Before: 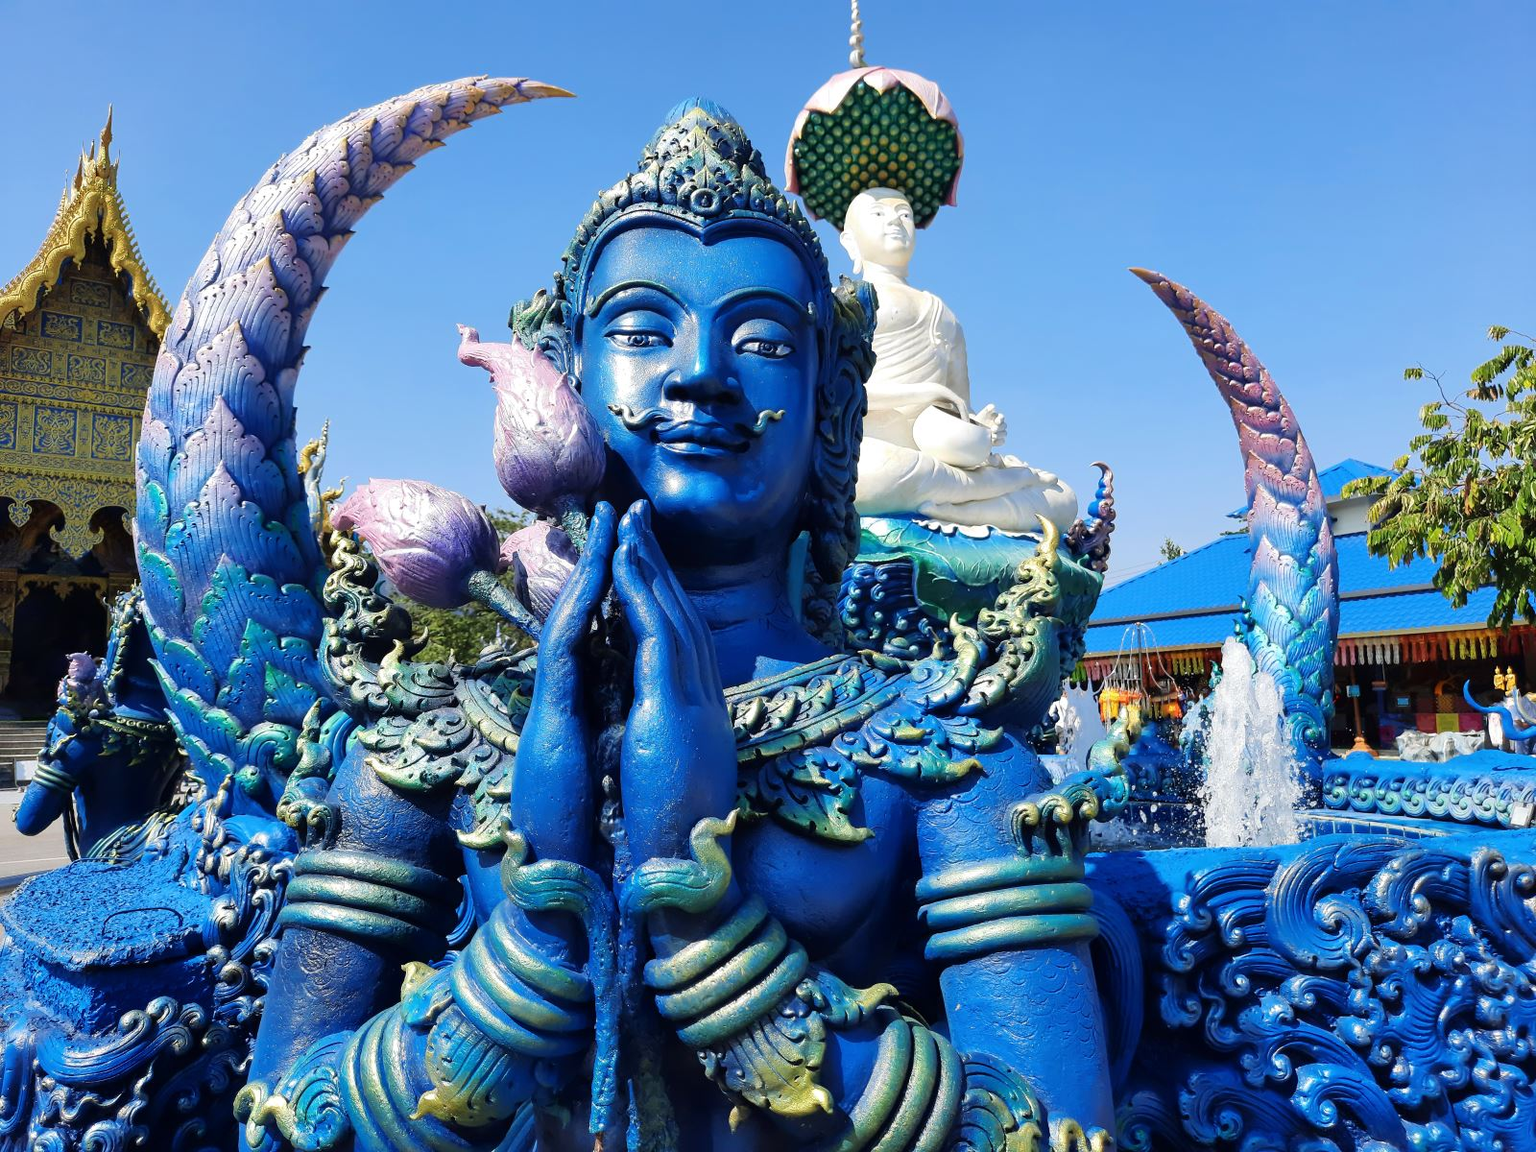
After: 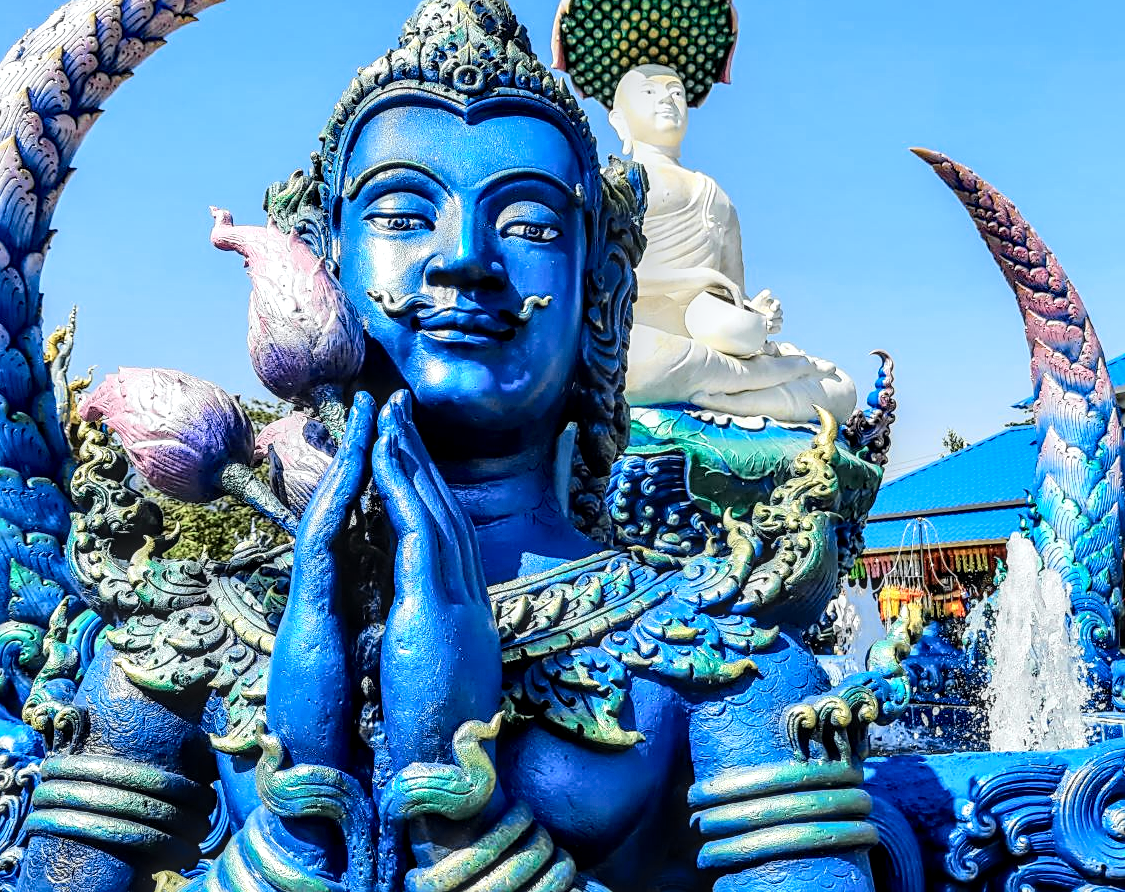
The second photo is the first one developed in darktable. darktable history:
local contrast: highlights 2%, shadows 3%, detail 182%
tone curve: curves: ch0 [(0, 0.026) (0.104, 0.1) (0.233, 0.262) (0.398, 0.507) (0.498, 0.621) (0.65, 0.757) (0.835, 0.883) (1, 0.961)]; ch1 [(0, 0) (0.346, 0.307) (0.408, 0.369) (0.453, 0.457) (0.482, 0.476) (0.502, 0.498) (0.521, 0.507) (0.553, 0.554) (0.638, 0.646) (0.693, 0.727) (1, 1)]; ch2 [(0, 0) (0.366, 0.337) (0.434, 0.46) (0.485, 0.494) (0.5, 0.494) (0.511, 0.508) (0.537, 0.55) (0.579, 0.599) (0.663, 0.67) (1, 1)], color space Lab, independent channels, preserve colors none
crop and rotate: left 16.645%, top 10.919%, right 13.027%, bottom 14.714%
sharpen: on, module defaults
